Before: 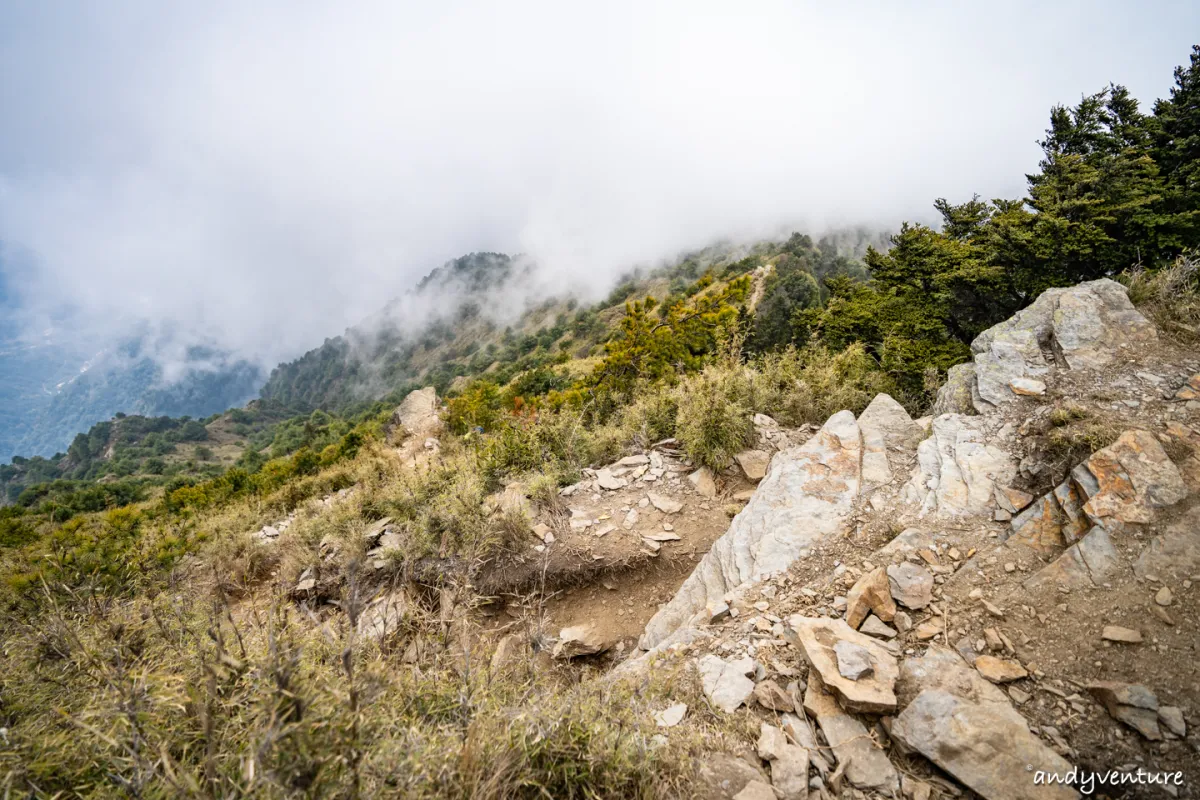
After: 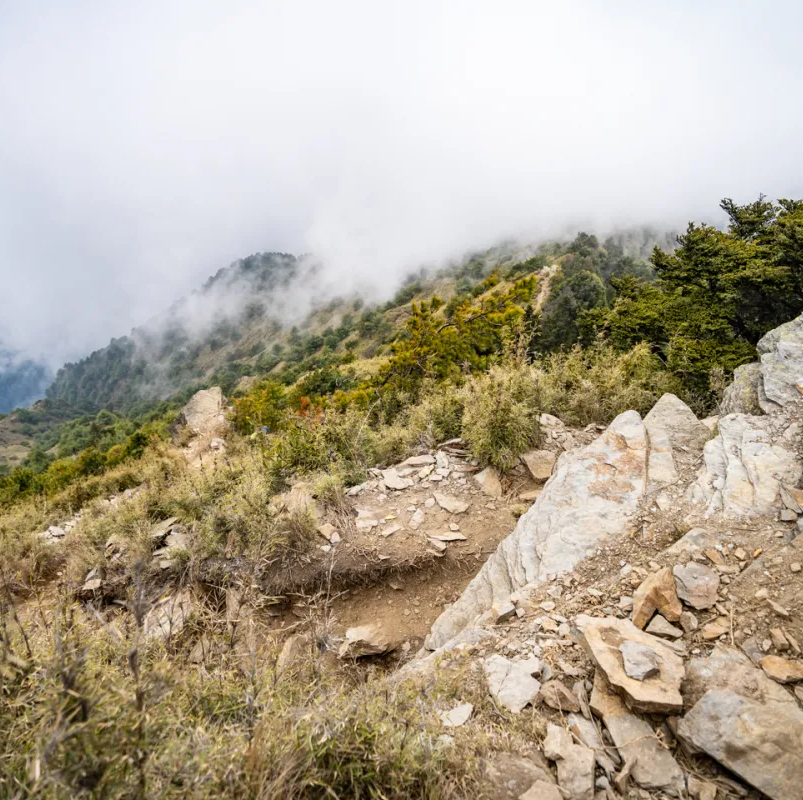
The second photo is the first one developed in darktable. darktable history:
crop and rotate: left 17.838%, right 15.2%
